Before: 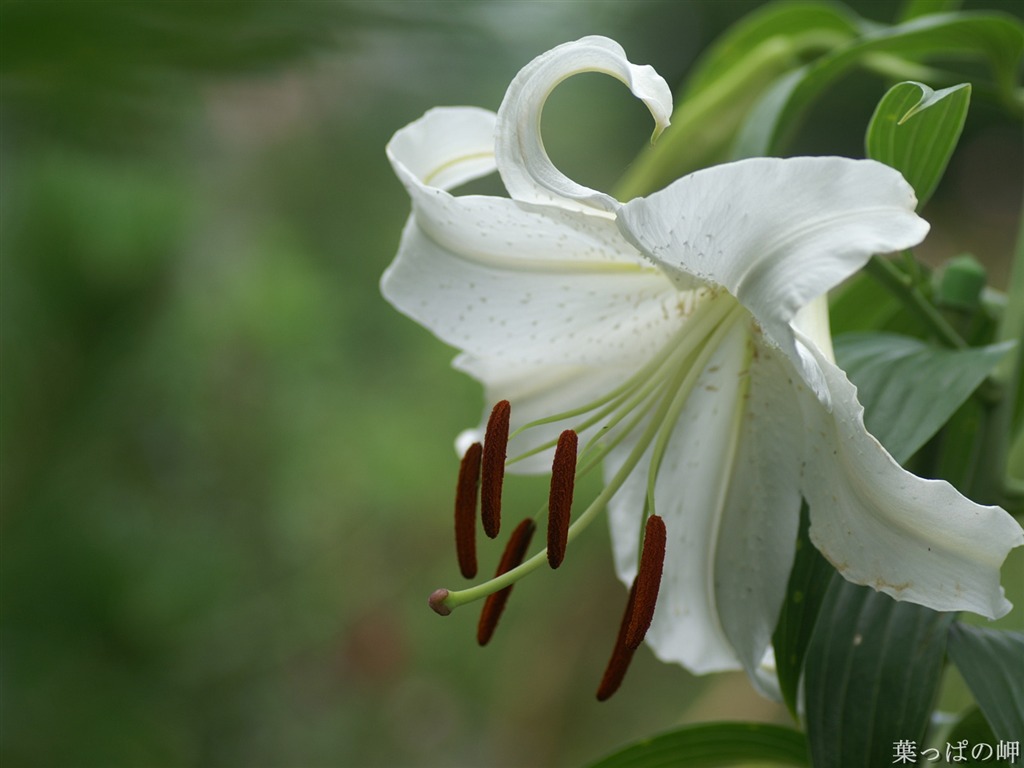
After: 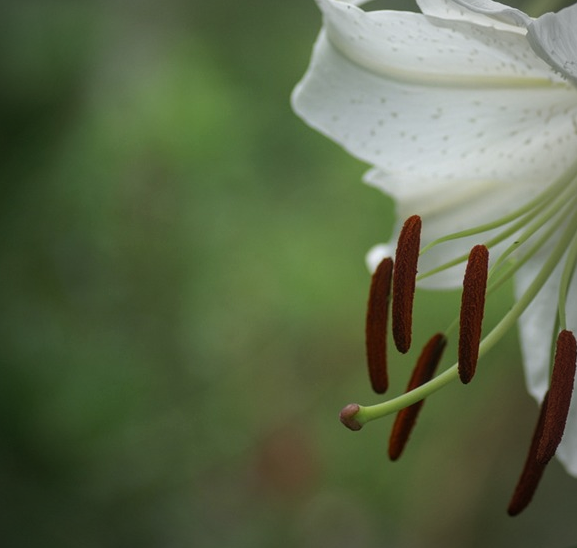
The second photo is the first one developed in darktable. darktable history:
local contrast: detail 109%
crop: left 8.734%, top 24.144%, right 34.836%, bottom 4.376%
vignetting: fall-off radius 61.04%, unbound false
